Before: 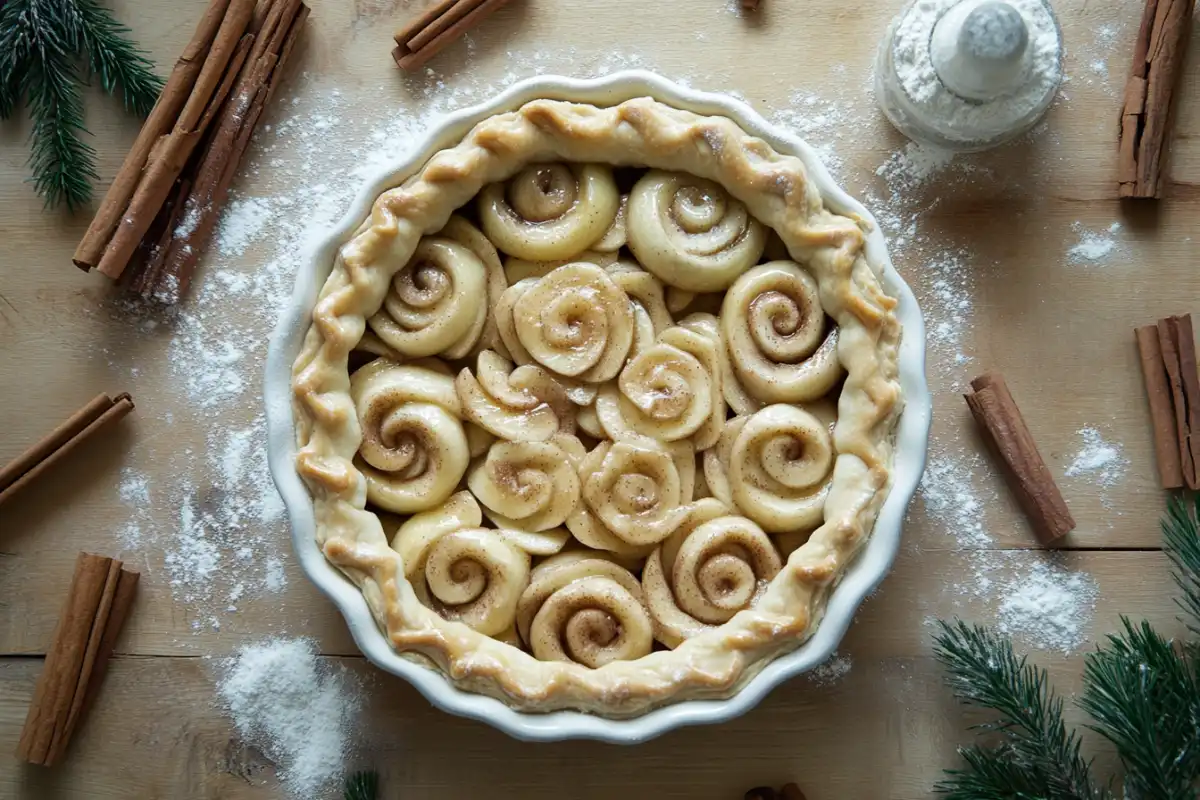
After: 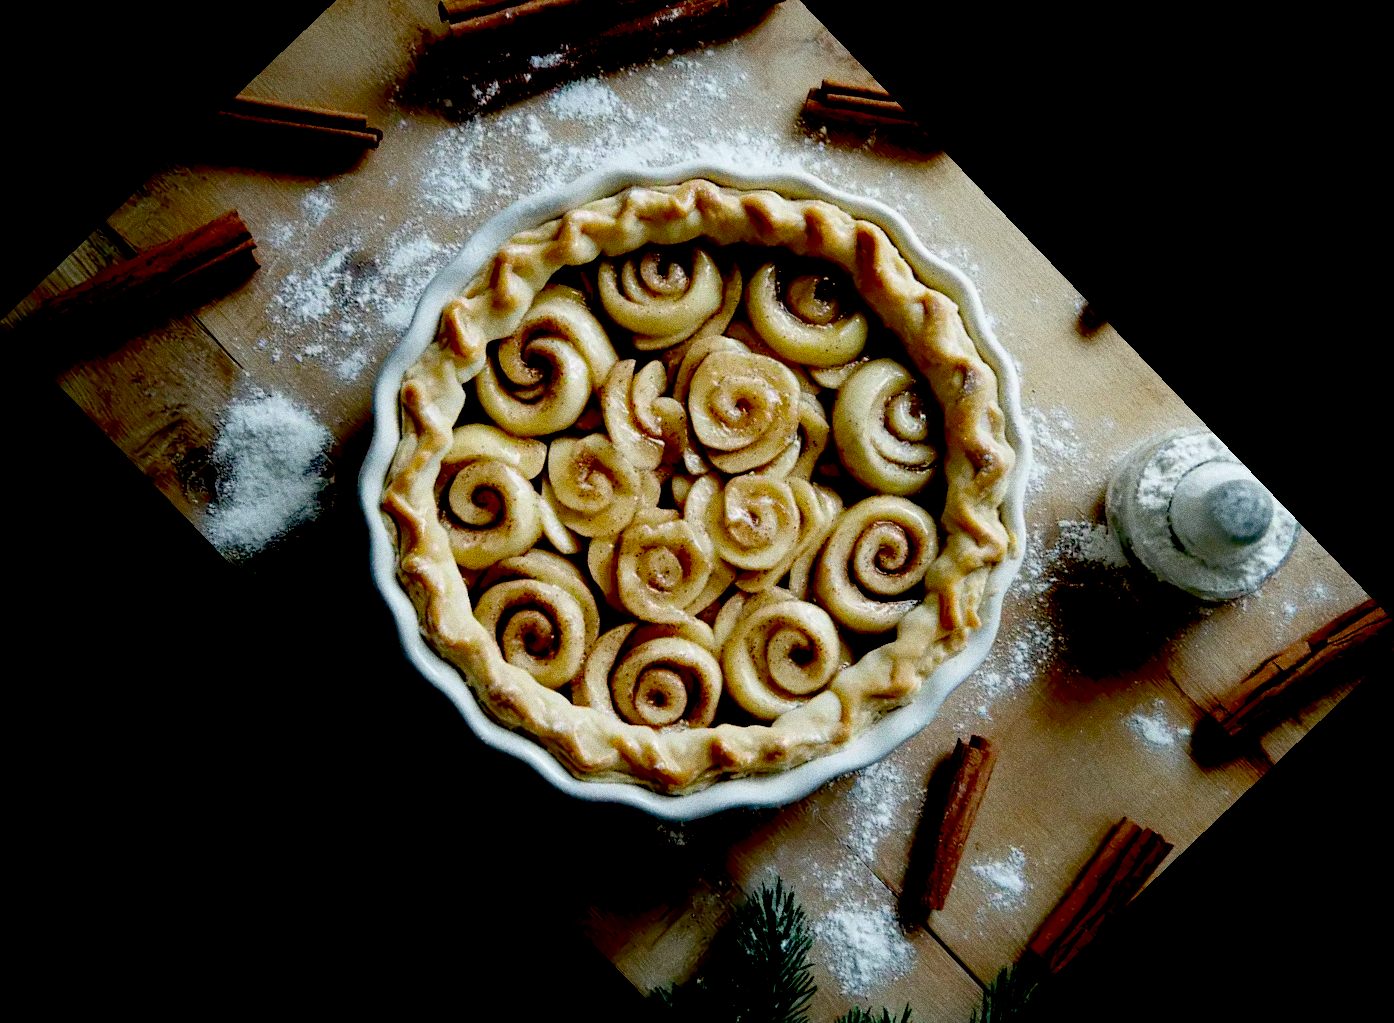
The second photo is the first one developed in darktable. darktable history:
grain: coarseness 0.09 ISO, strength 40%
crop and rotate: angle -46.26°, top 16.234%, right 0.912%, bottom 11.704%
exposure: black level correction 0.1, exposure -0.092 EV, compensate highlight preservation false
